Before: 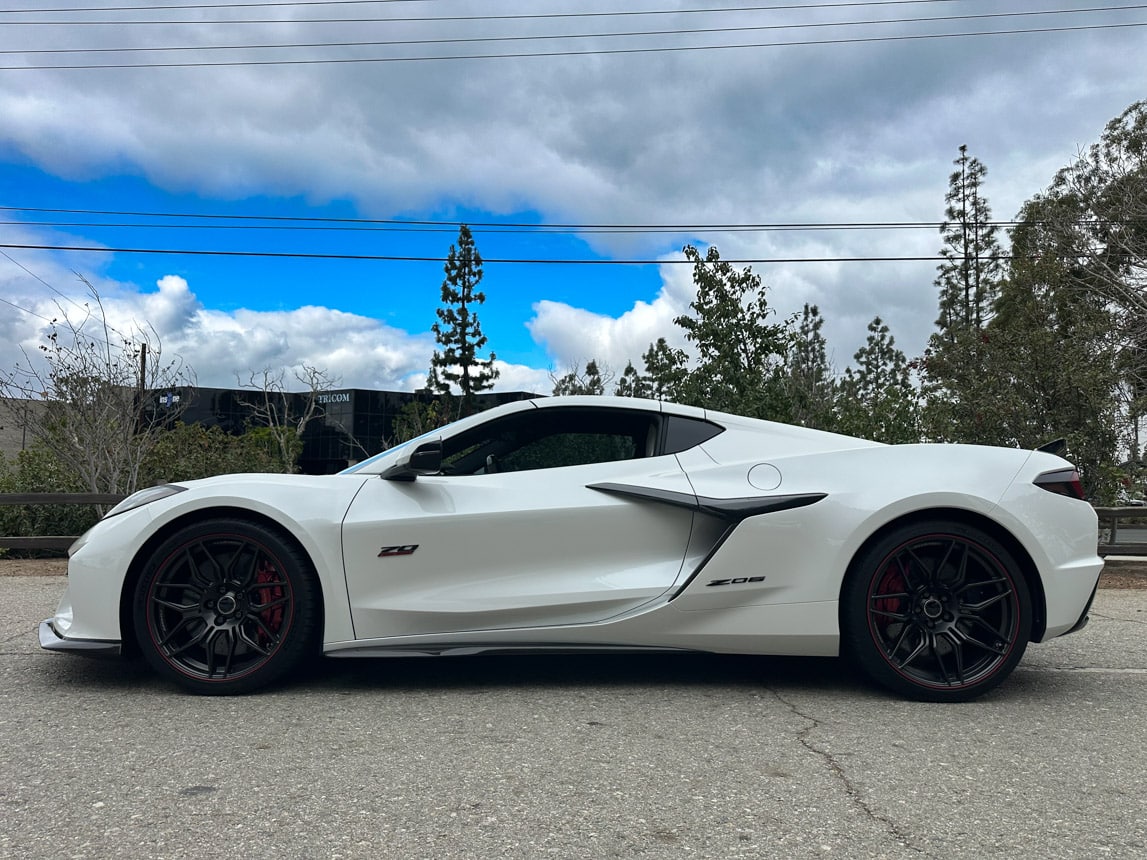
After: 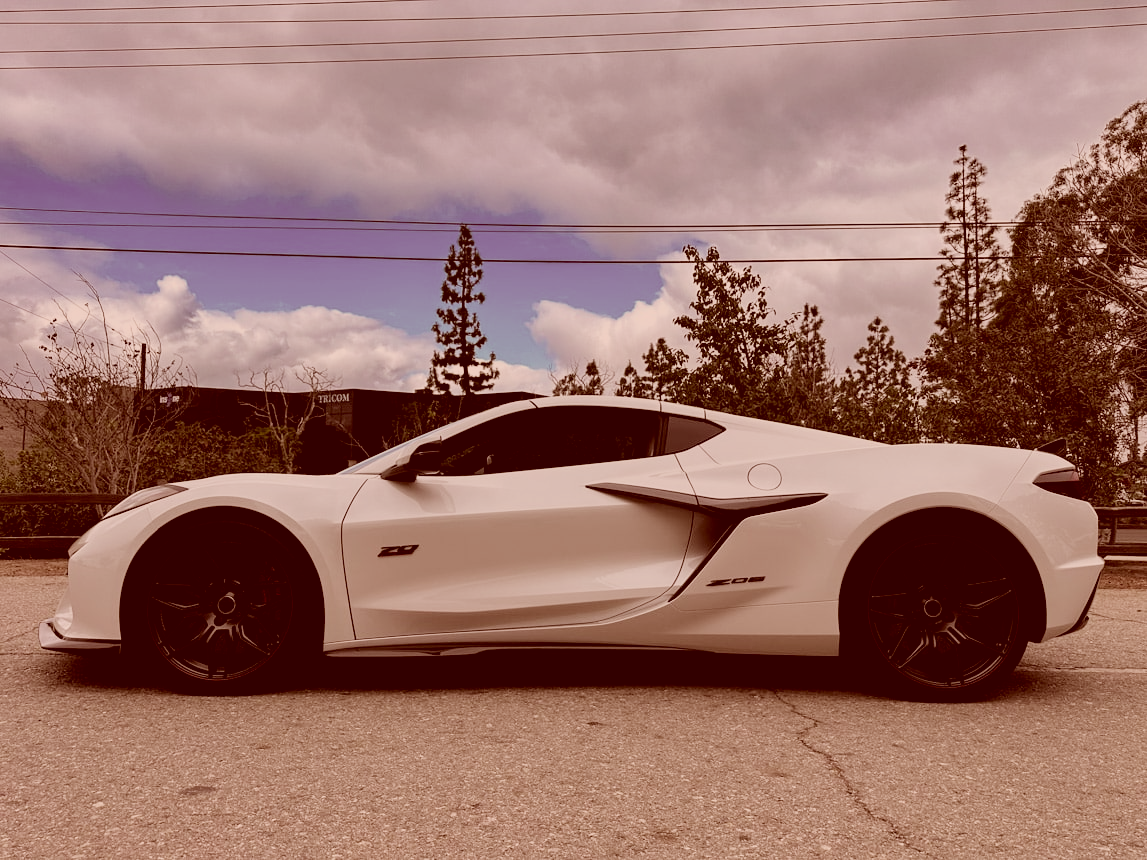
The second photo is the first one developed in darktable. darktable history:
color correction: highlights a* 9.47, highlights b* 9.03, shadows a* 39.48, shadows b* 39.59, saturation 0.769
contrast brightness saturation: saturation -0.048
levels: levels [0.026, 0.507, 0.987]
filmic rgb: black relative exposure -7.65 EV, white relative exposure 4.56 EV, hardness 3.61
